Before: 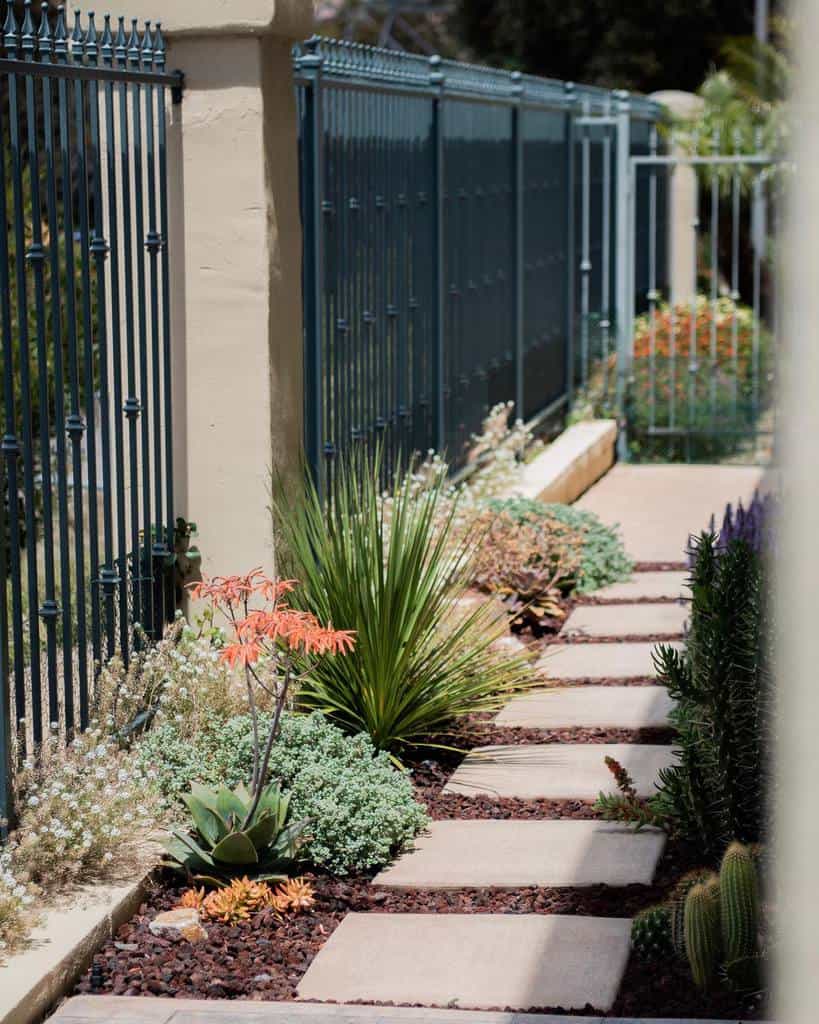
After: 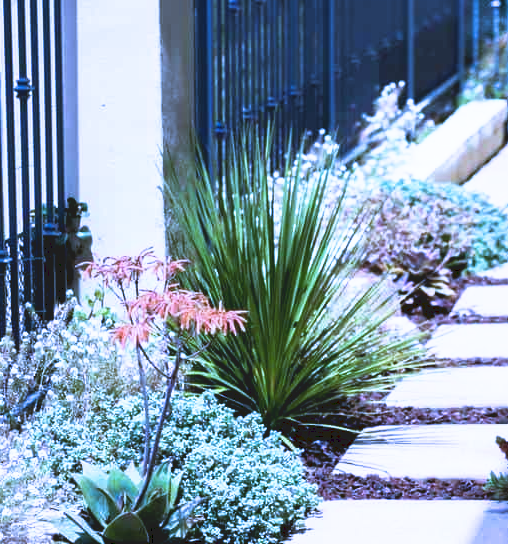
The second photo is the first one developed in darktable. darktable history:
tone curve: curves: ch0 [(0, 0) (0.003, 0.116) (0.011, 0.116) (0.025, 0.113) (0.044, 0.114) (0.069, 0.118) (0.1, 0.137) (0.136, 0.171) (0.177, 0.213) (0.224, 0.259) (0.277, 0.316) (0.335, 0.381) (0.399, 0.458) (0.468, 0.548) (0.543, 0.654) (0.623, 0.775) (0.709, 0.895) (0.801, 0.972) (0.898, 0.991) (1, 1)], preserve colors none
color zones: curves: ch1 [(0, 0.469) (0.01, 0.469) (0.12, 0.446) (0.248, 0.469) (0.5, 0.5) (0.748, 0.5) (0.99, 0.469) (1, 0.469)]
crop: left 13.312%, top 31.28%, right 24.627%, bottom 15.582%
white balance: red 0.766, blue 1.537
